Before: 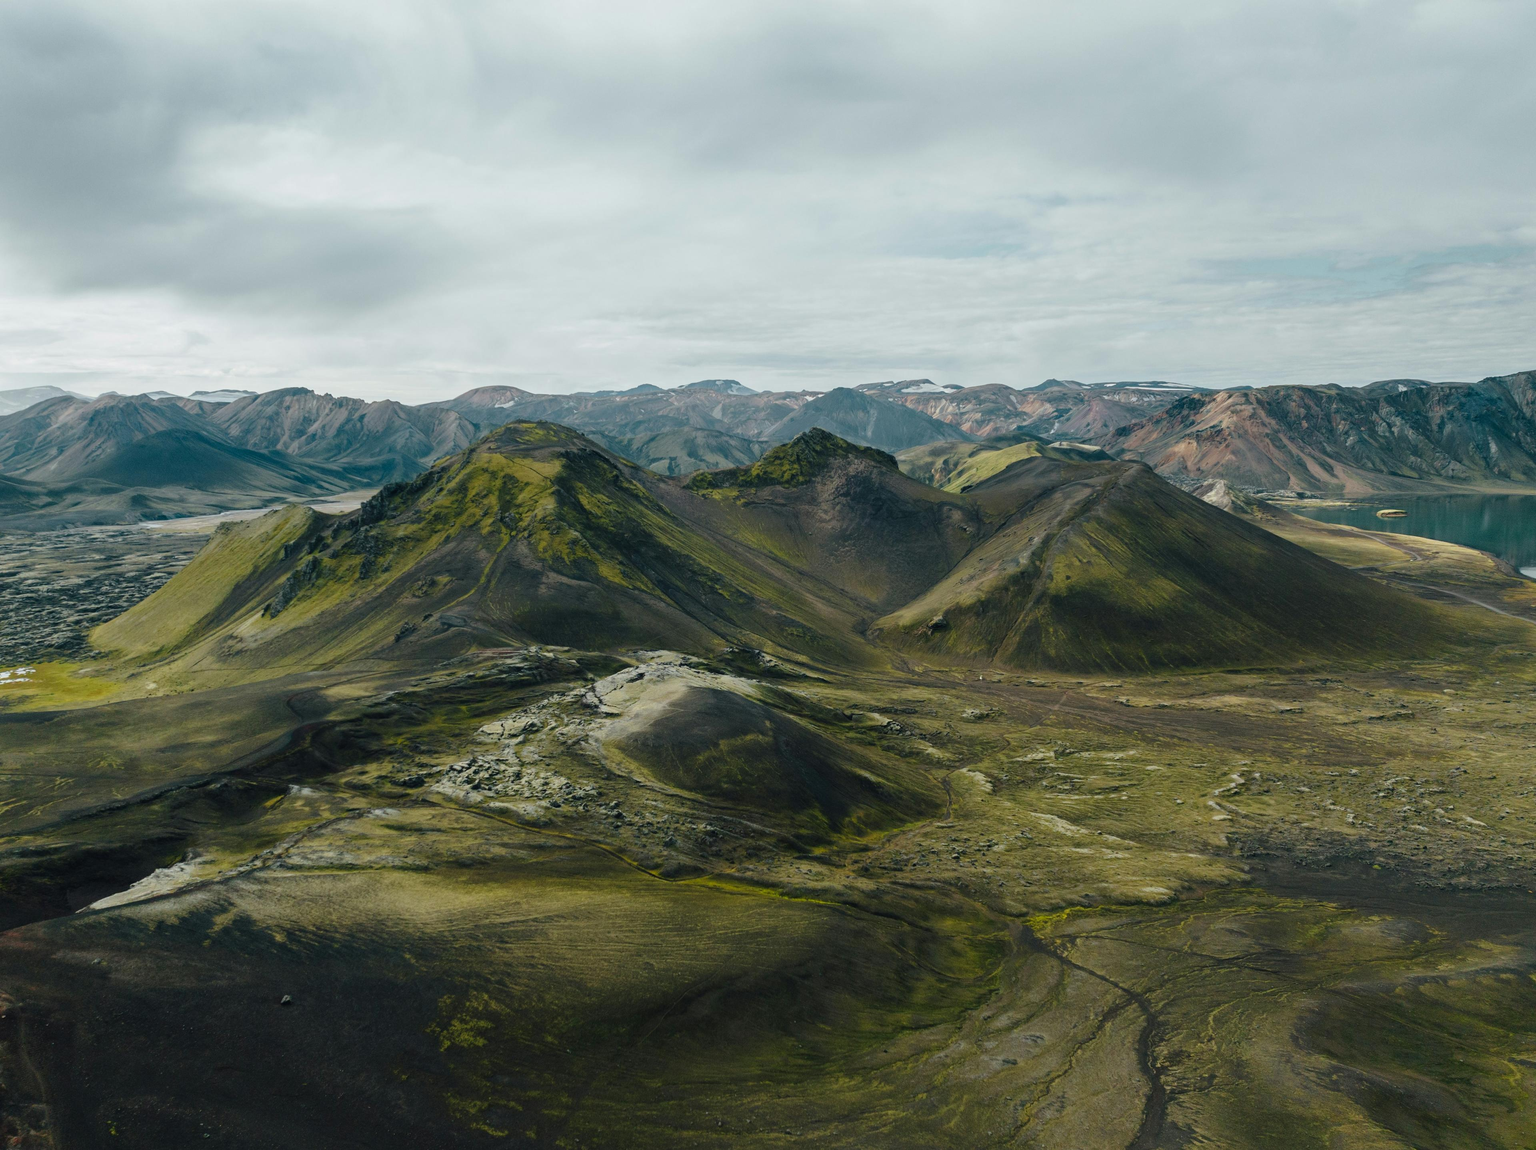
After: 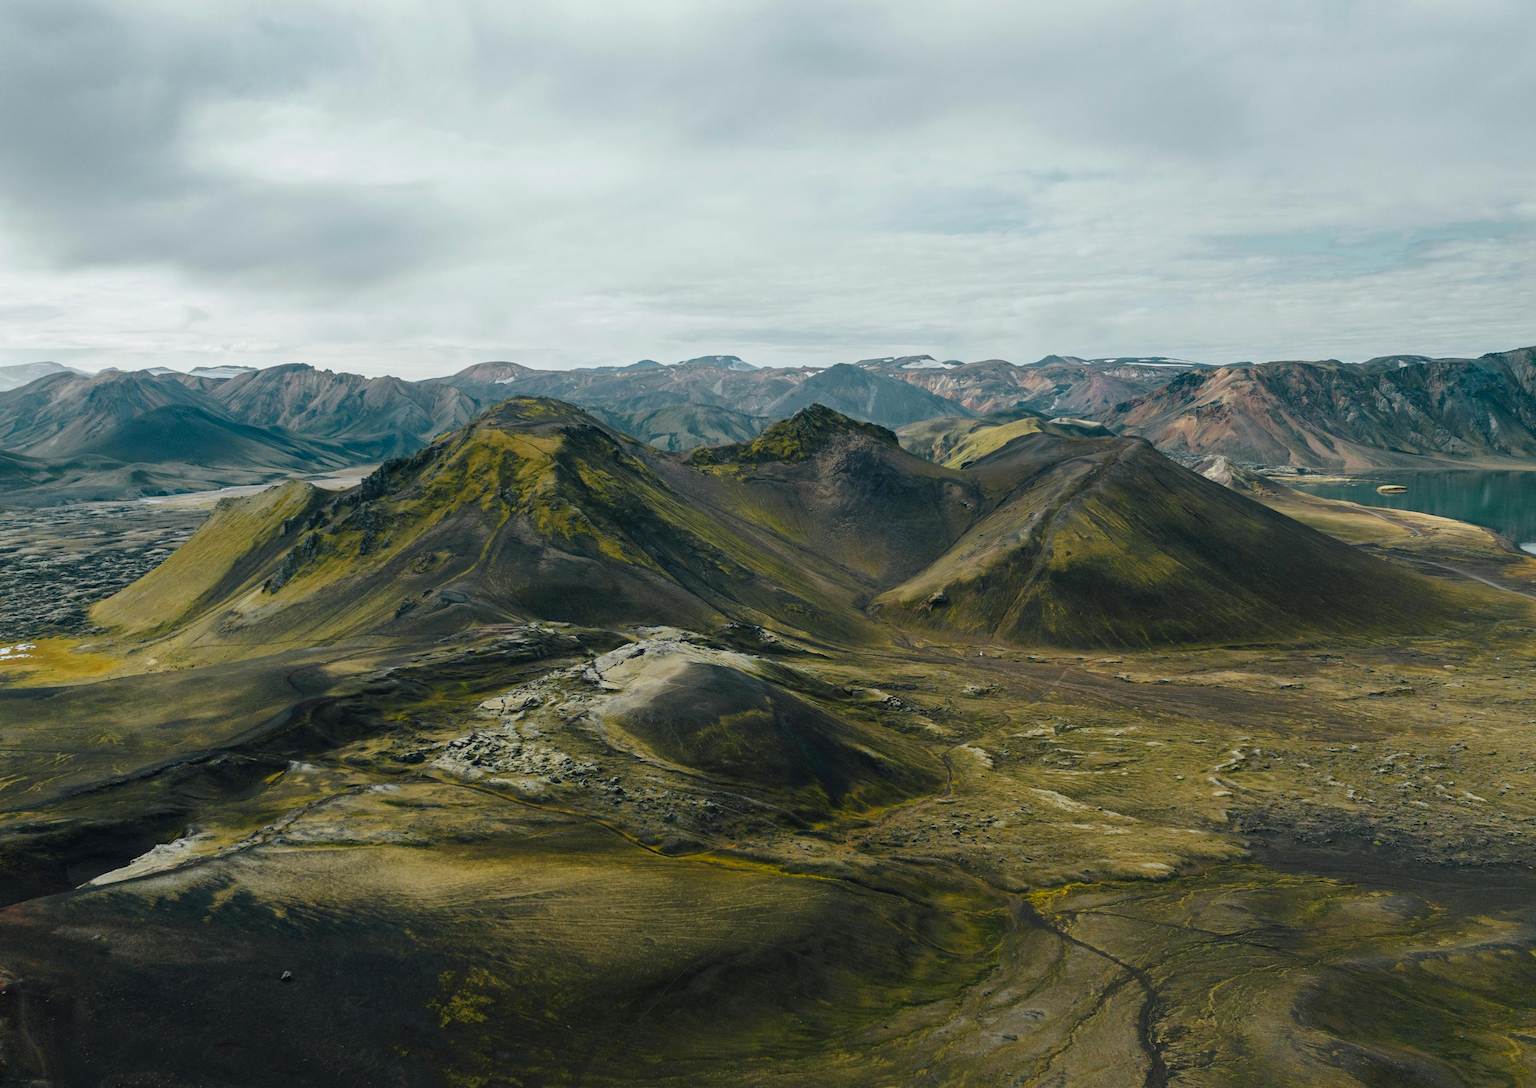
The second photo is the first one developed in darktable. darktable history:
tone equalizer: mask exposure compensation -0.495 EV
crop and rotate: top 2.148%, bottom 3.153%
color zones: curves: ch1 [(0.309, 0.524) (0.41, 0.329) (0.508, 0.509)]; ch2 [(0.25, 0.457) (0.75, 0.5)]
